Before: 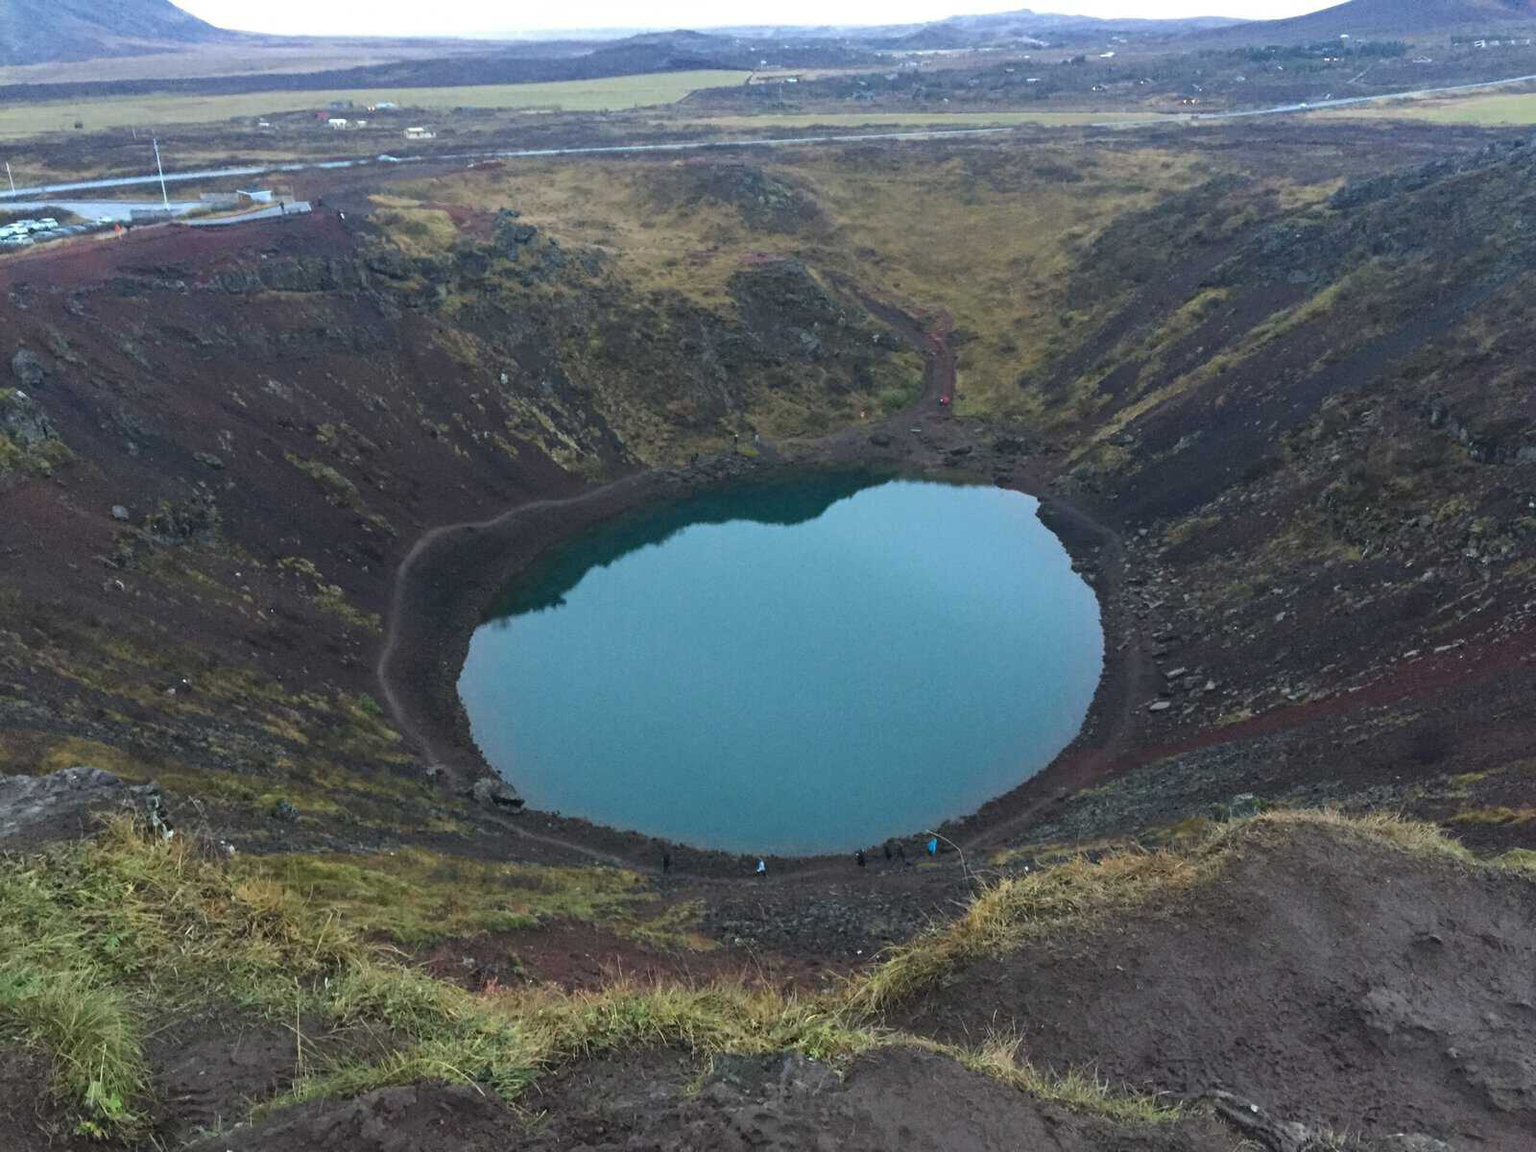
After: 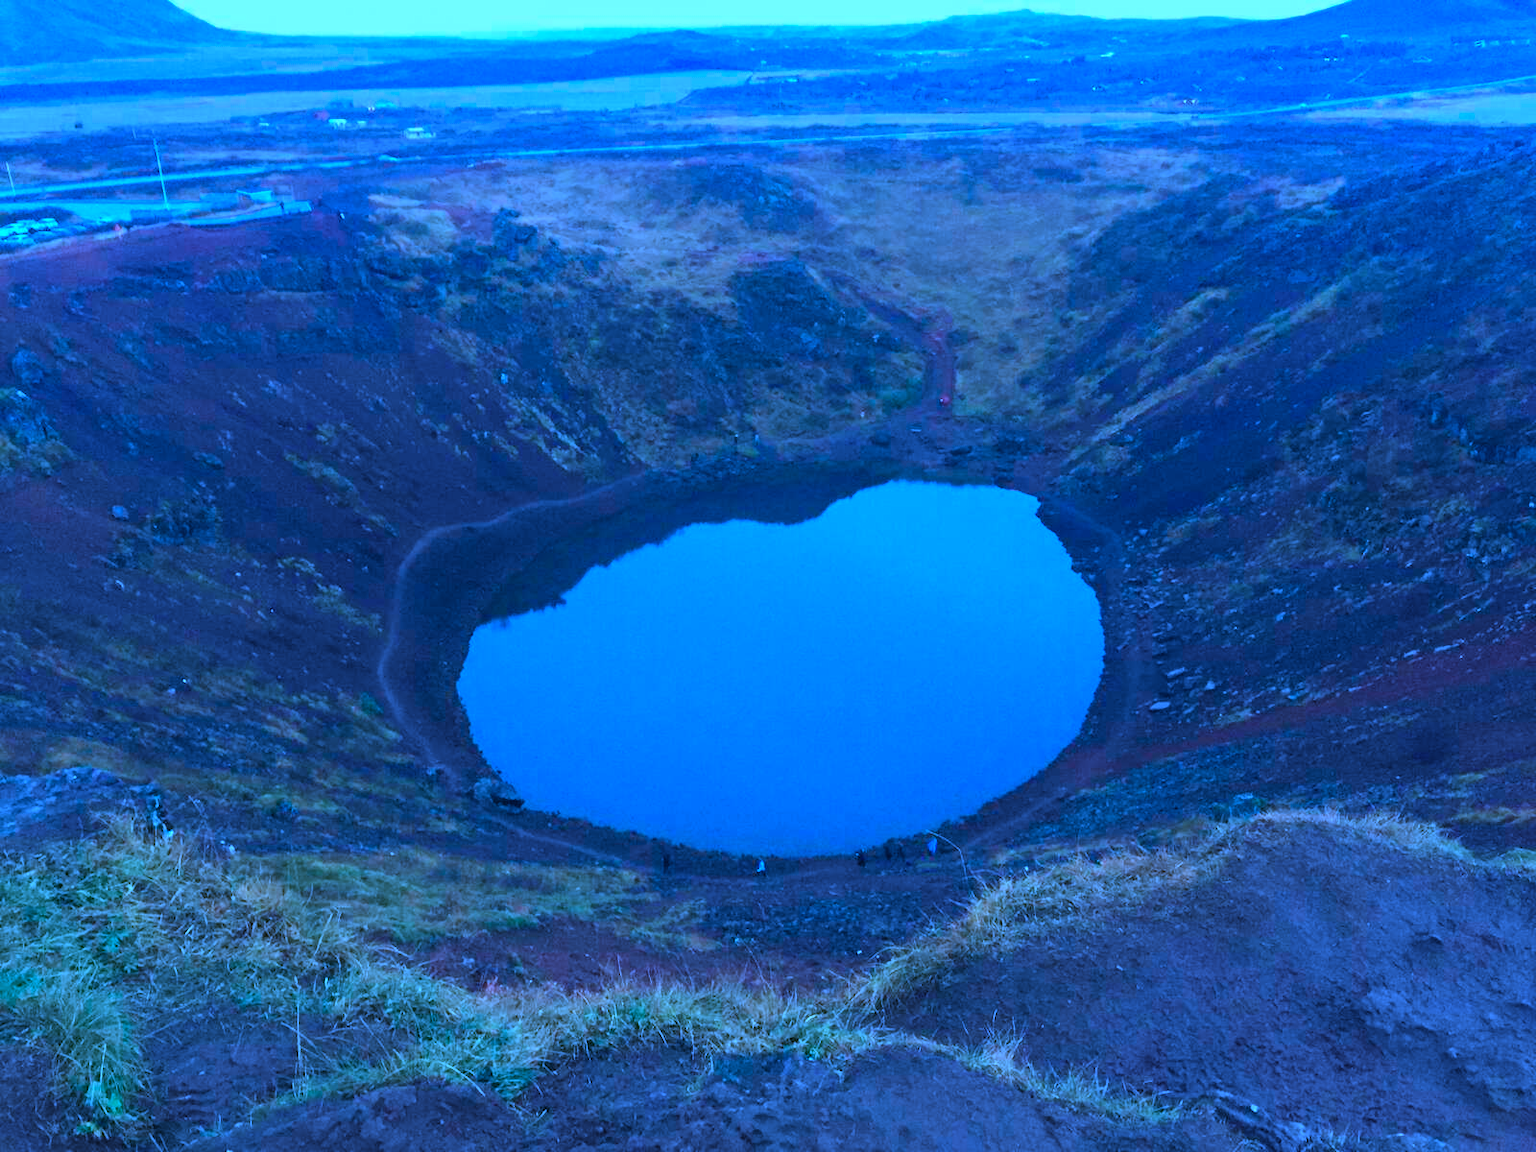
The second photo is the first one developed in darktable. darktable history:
color calibration: gray › normalize channels true, illuminant as shot in camera, x 0.484, y 0.43, temperature 2431.89 K, gamut compression 0.008
